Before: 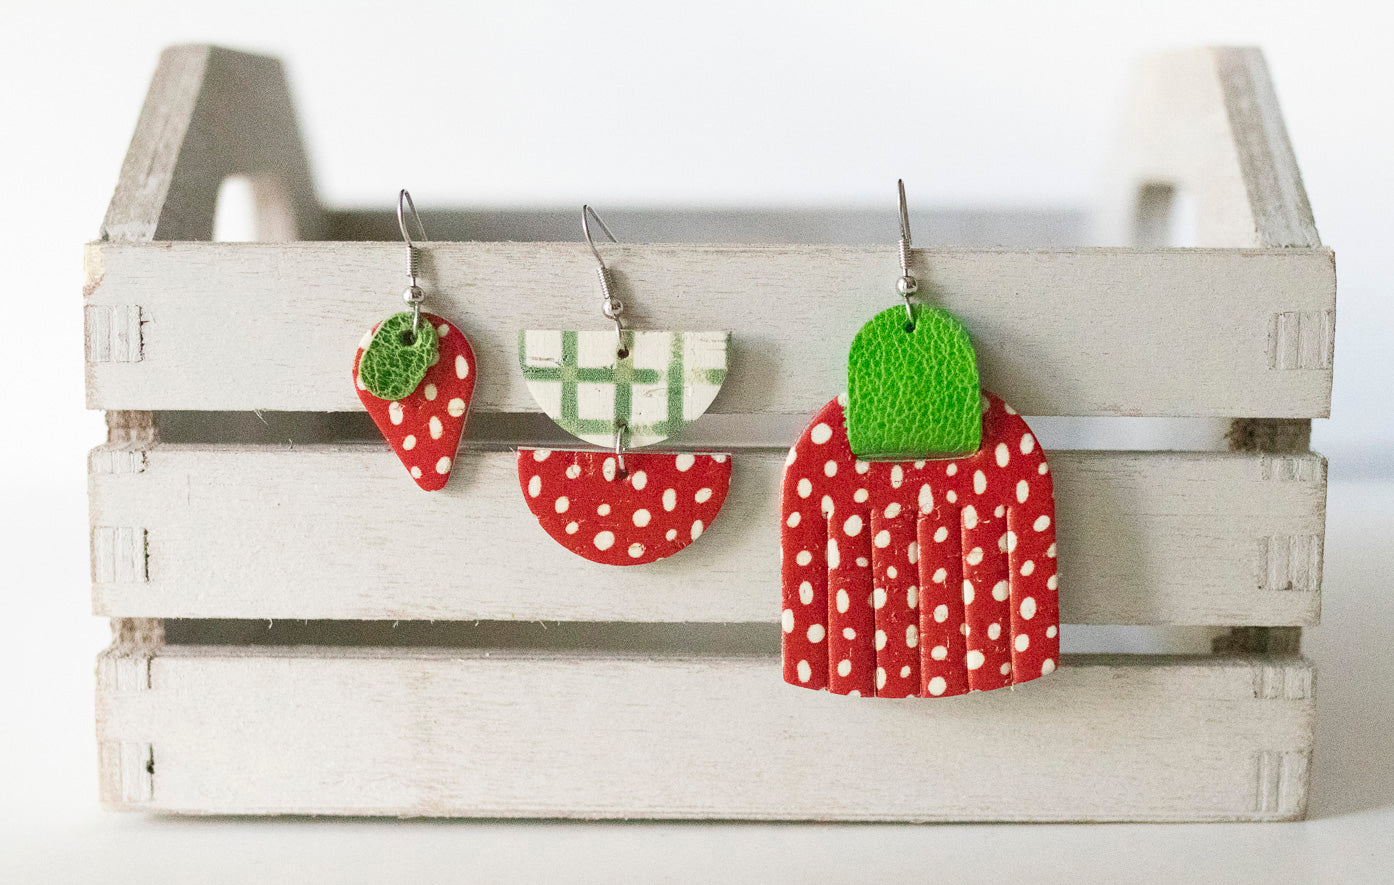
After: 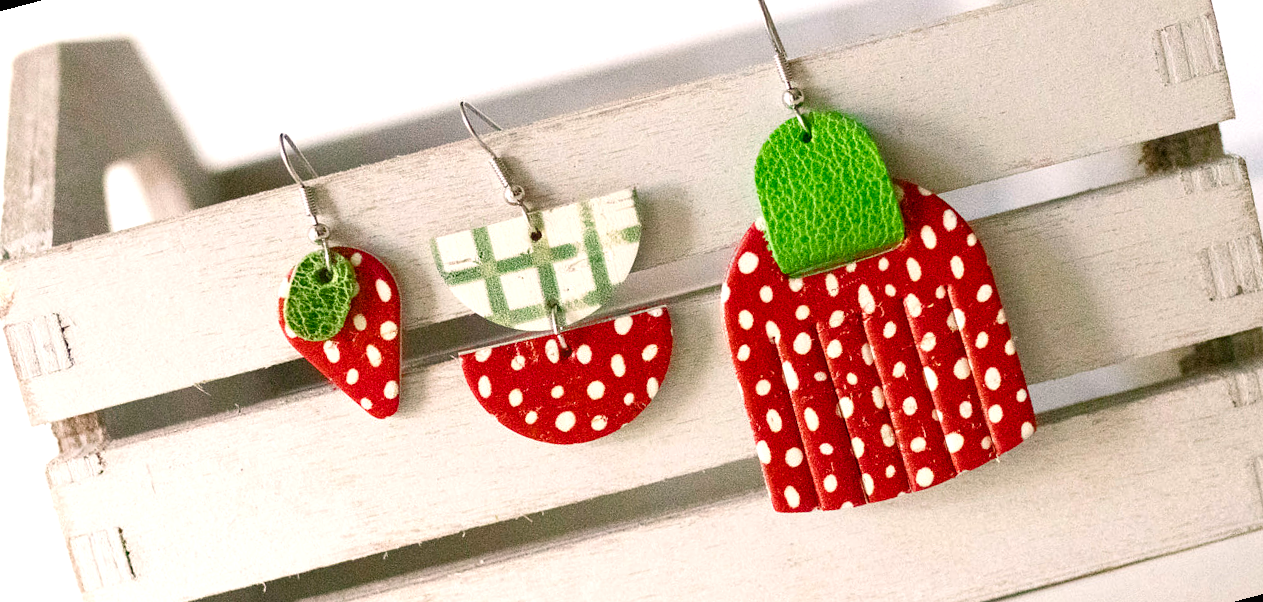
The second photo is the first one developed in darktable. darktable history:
color balance rgb: shadows lift › chroma 1%, shadows lift › hue 217.2°, power › hue 310.8°, highlights gain › chroma 2%, highlights gain › hue 44.4°, global offset › luminance 0.25%, global offset › hue 171.6°, perceptual saturation grading › global saturation 14.09%, perceptual saturation grading › highlights -30%, perceptual saturation grading › shadows 50.67%, global vibrance 25%, contrast 20%
rotate and perspective: rotation -14.8°, crop left 0.1, crop right 0.903, crop top 0.25, crop bottom 0.748
